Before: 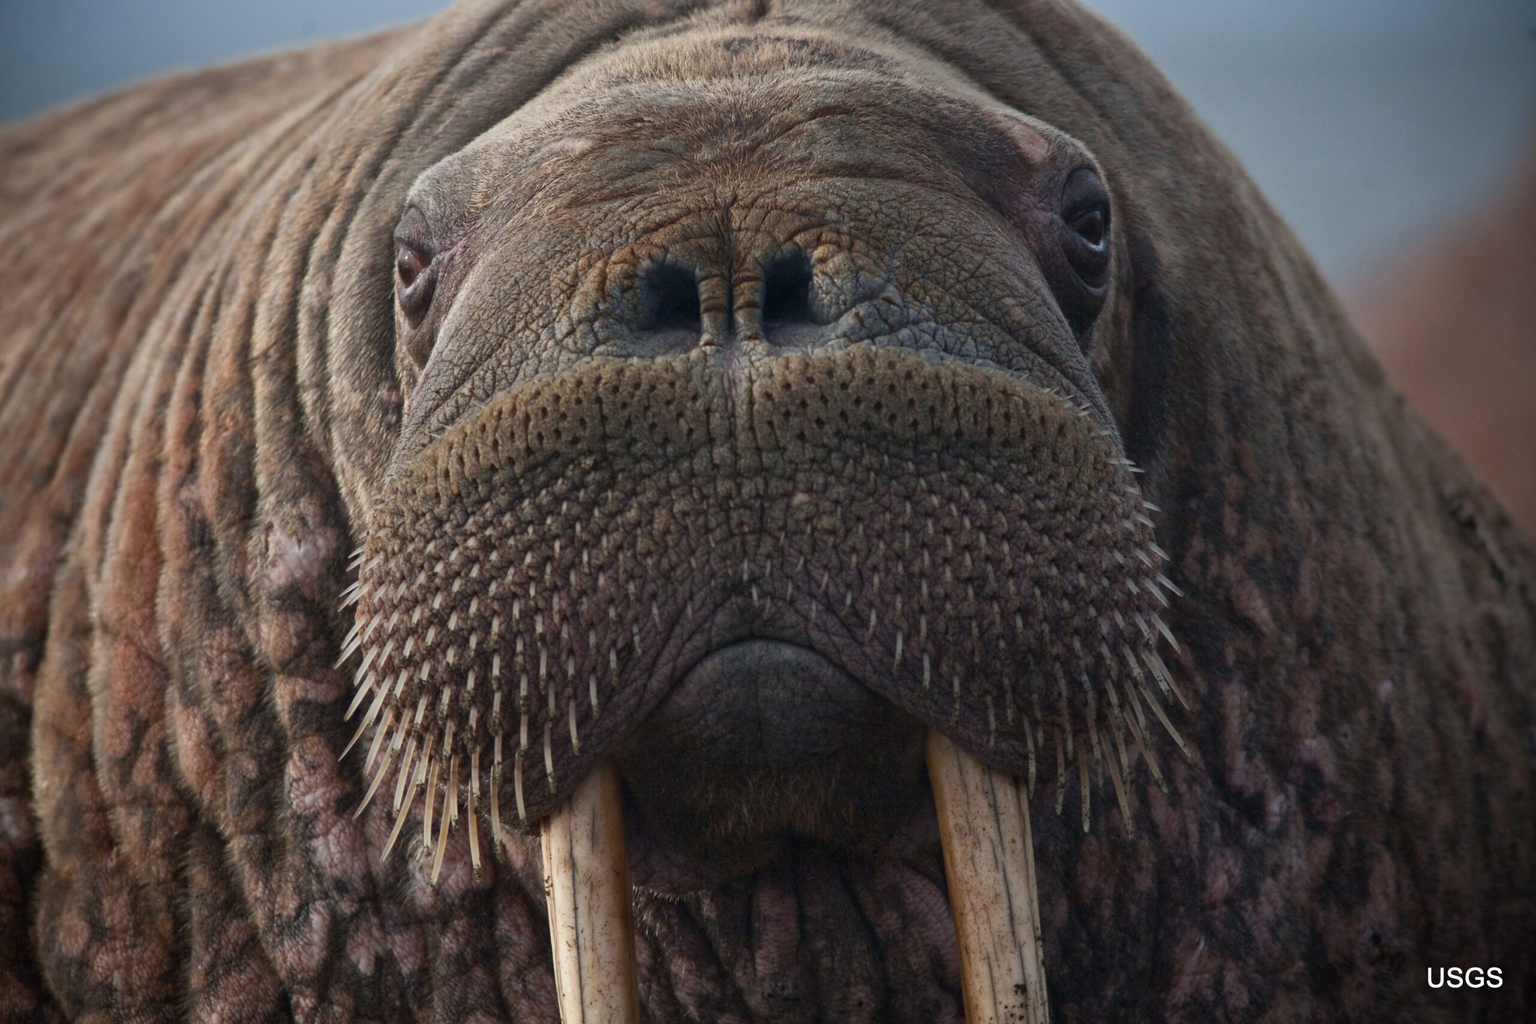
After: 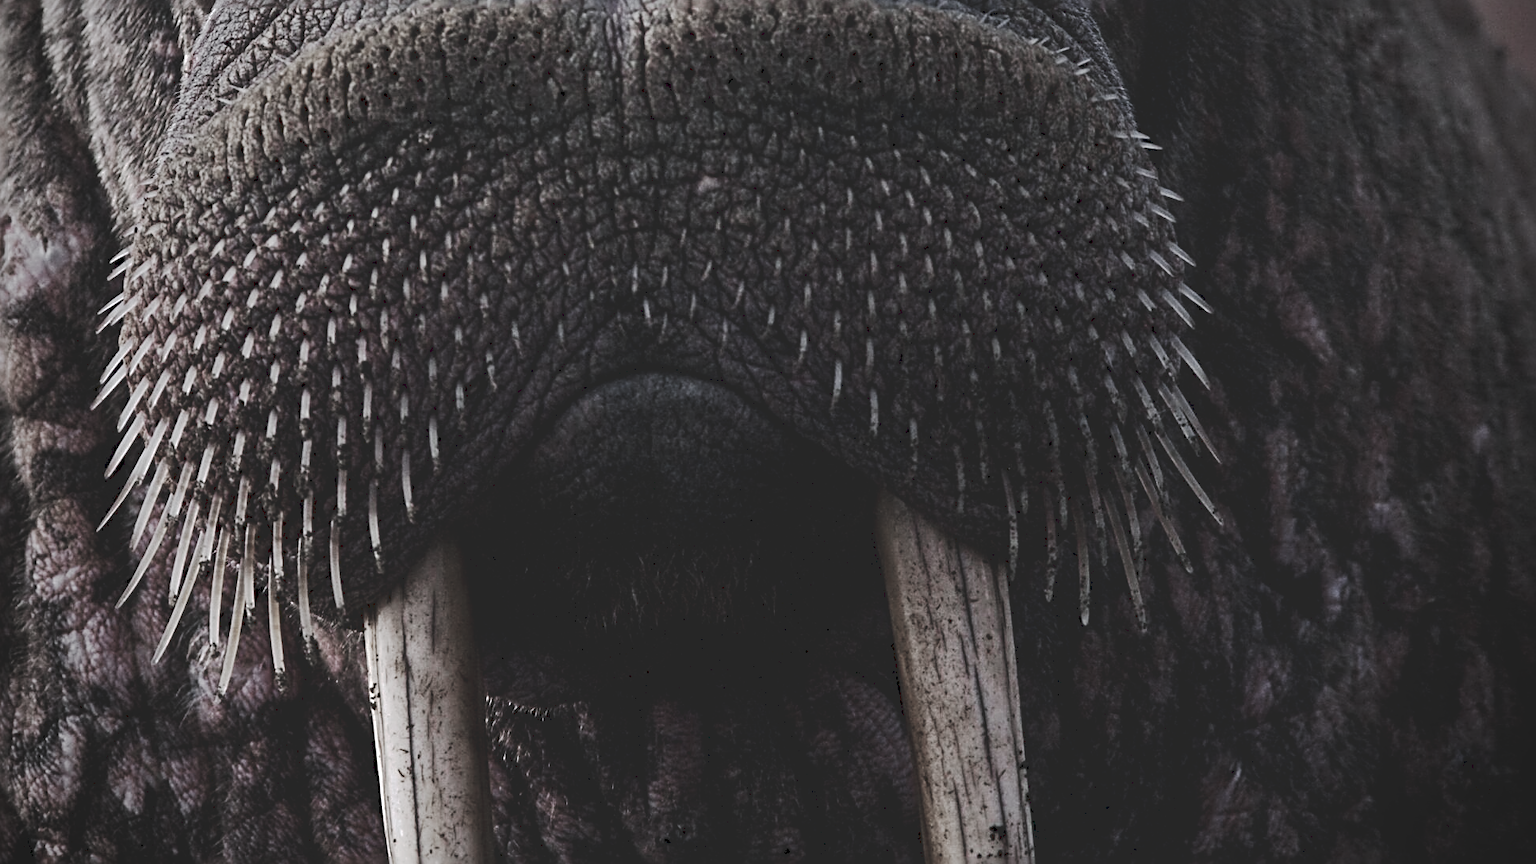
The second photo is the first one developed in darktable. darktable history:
color zones: curves: ch1 [(0, 0.34) (0.143, 0.164) (0.286, 0.152) (0.429, 0.176) (0.571, 0.173) (0.714, 0.188) (0.857, 0.199) (1, 0.34)]
vignetting: on, module defaults
crop and rotate: left 17.299%, top 35.115%, right 7.015%, bottom 1.024%
tone curve: curves: ch0 [(0, 0) (0.003, 0.15) (0.011, 0.151) (0.025, 0.15) (0.044, 0.15) (0.069, 0.151) (0.1, 0.153) (0.136, 0.16) (0.177, 0.183) (0.224, 0.21) (0.277, 0.253) (0.335, 0.309) (0.399, 0.389) (0.468, 0.479) (0.543, 0.58) (0.623, 0.677) (0.709, 0.747) (0.801, 0.808) (0.898, 0.87) (1, 1)], preserve colors none
white balance: red 0.967, blue 1.119, emerald 0.756
sharpen: radius 3.69, amount 0.928
